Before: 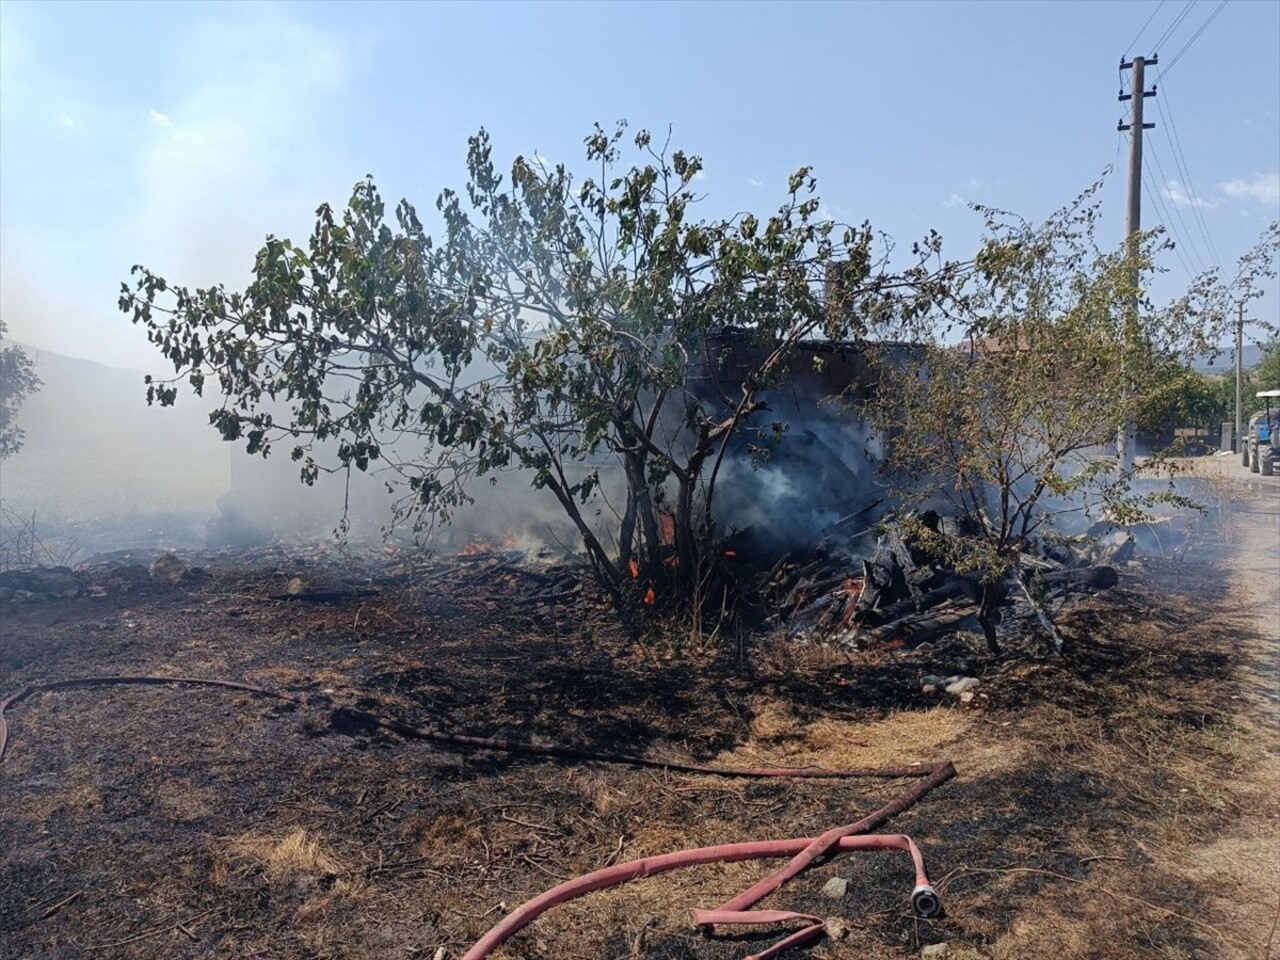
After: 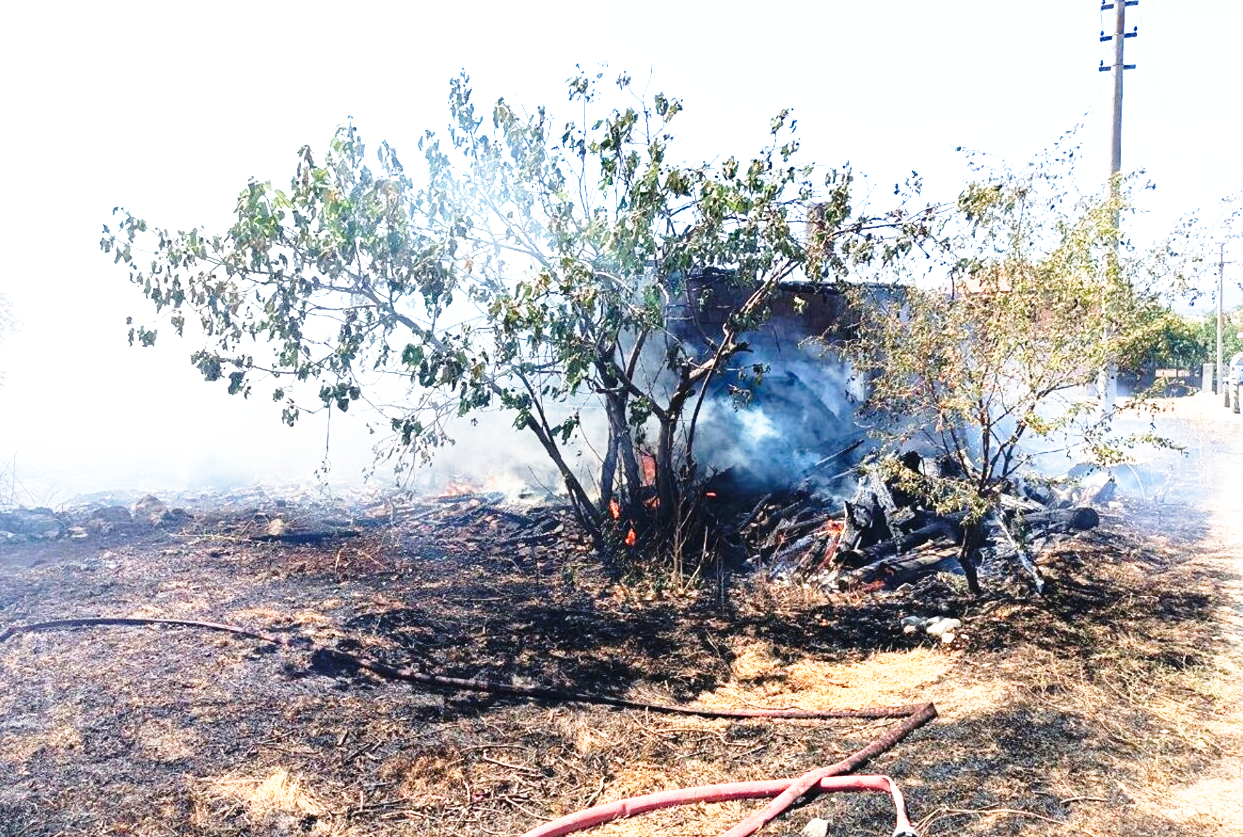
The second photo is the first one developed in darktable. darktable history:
base curve: curves: ch0 [(0, 0) (0.026, 0.03) (0.109, 0.232) (0.351, 0.748) (0.669, 0.968) (1, 1)], preserve colors none
crop: left 1.507%, top 6.147%, right 1.379%, bottom 6.637%
exposure: black level correction 0, exposure 1.1 EV, compensate highlight preservation false
